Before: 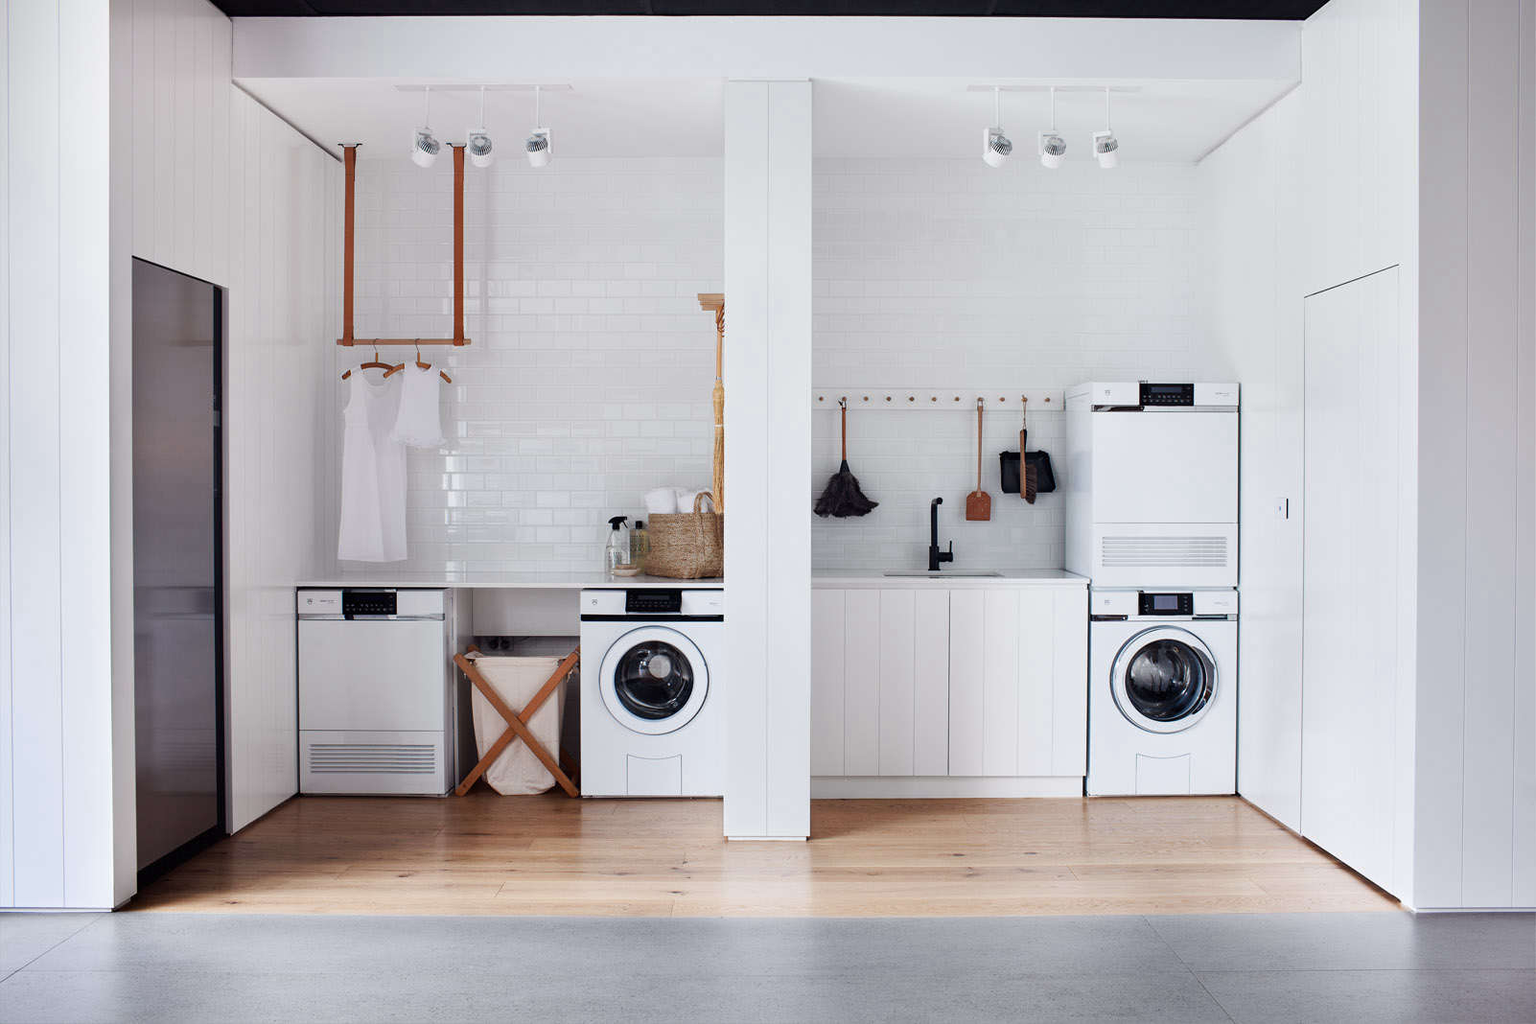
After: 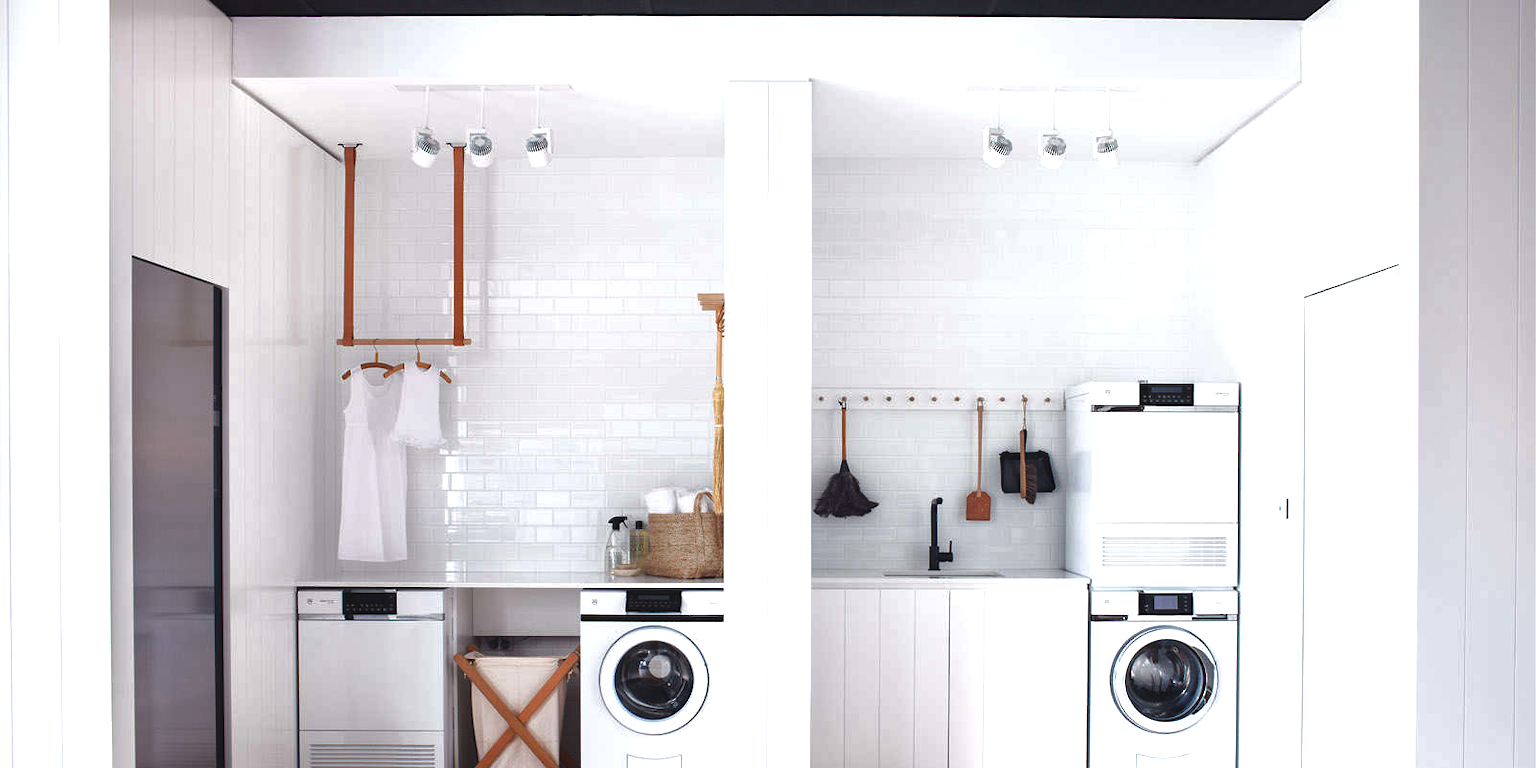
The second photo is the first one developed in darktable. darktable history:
tone curve: curves: ch0 [(0, 0) (0.568, 0.517) (0.8, 0.717) (1, 1)], color space Lab, independent channels, preserve colors none
crop: bottom 24.992%
exposure: black level correction -0.005, exposure 0.617 EV, compensate highlight preservation false
